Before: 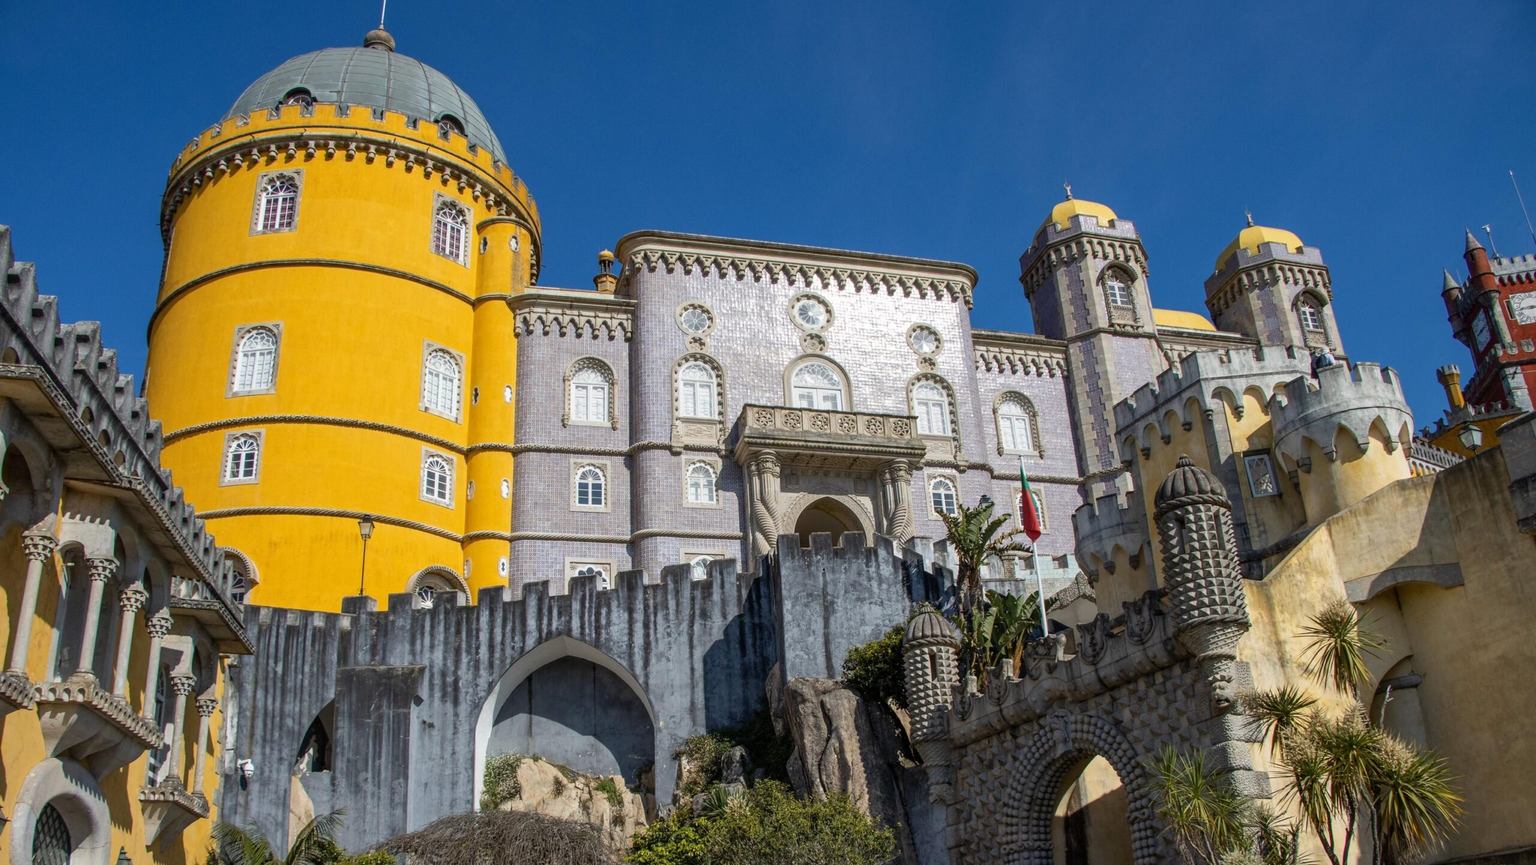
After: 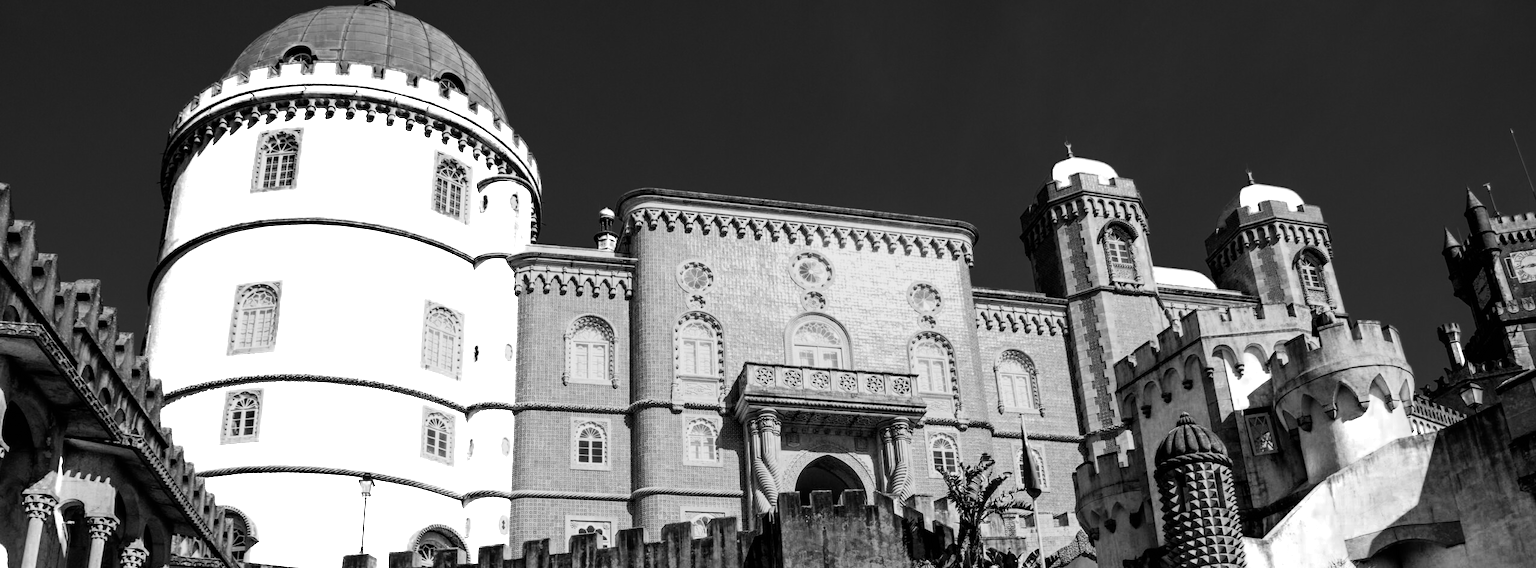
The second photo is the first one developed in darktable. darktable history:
tone equalizer: on, module defaults
filmic rgb: black relative exposure -5.1 EV, white relative exposure 4 EV, hardness 2.89, contrast 1.387, highlights saturation mix -20.7%, add noise in highlights 0.002, preserve chrominance no, color science v3 (2019), use custom middle-gray values true, contrast in highlights soft
color zones: curves: ch0 [(0, 0.554) (0.146, 0.662) (0.293, 0.86) (0.503, 0.774) (0.637, 0.106) (0.74, 0.072) (0.866, 0.488) (0.998, 0.569)]; ch1 [(0, 0) (0.143, 0) (0.286, 0) (0.429, 0) (0.571, 0) (0.714, 0) (0.857, 0)]
crop and rotate: top 4.925%, bottom 29.337%
